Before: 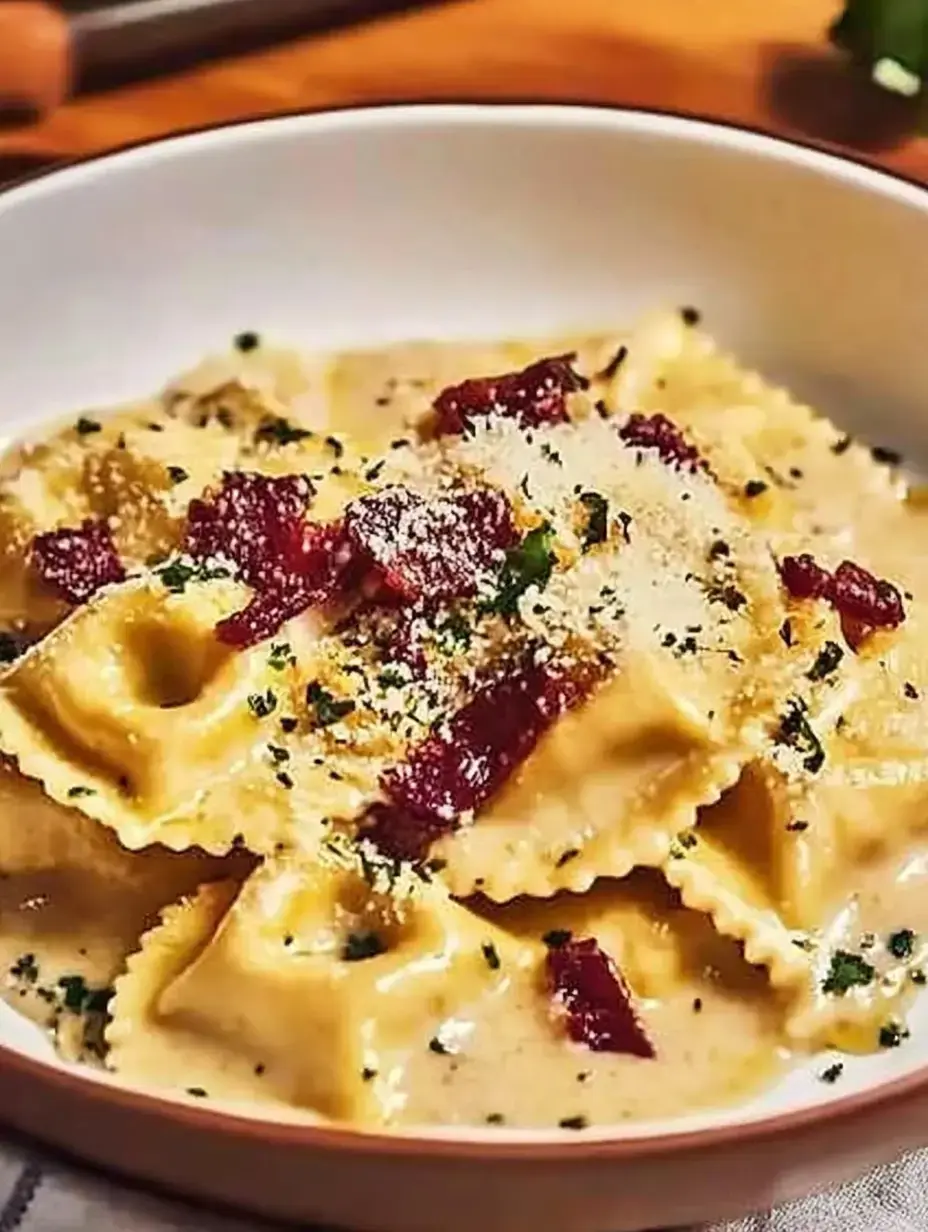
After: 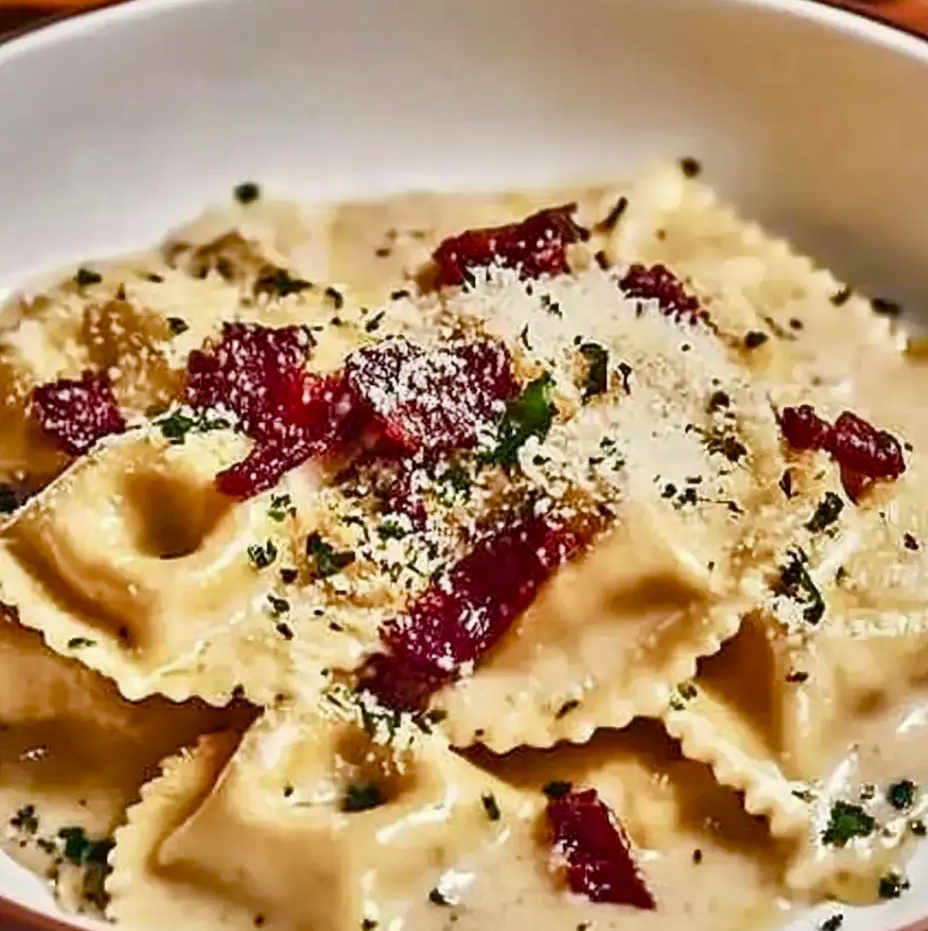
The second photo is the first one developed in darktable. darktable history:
crop and rotate: top 12.174%, bottom 12.221%
shadows and highlights: shadows 52.88, highlights color adjustment 0.011%, soften with gaussian
exposure: compensate highlight preservation false
color balance rgb: shadows lift › chroma 2.01%, shadows lift › hue 216.51°, perceptual saturation grading › global saturation 20%, perceptual saturation grading › highlights -50.12%, perceptual saturation grading › shadows 30.732%
